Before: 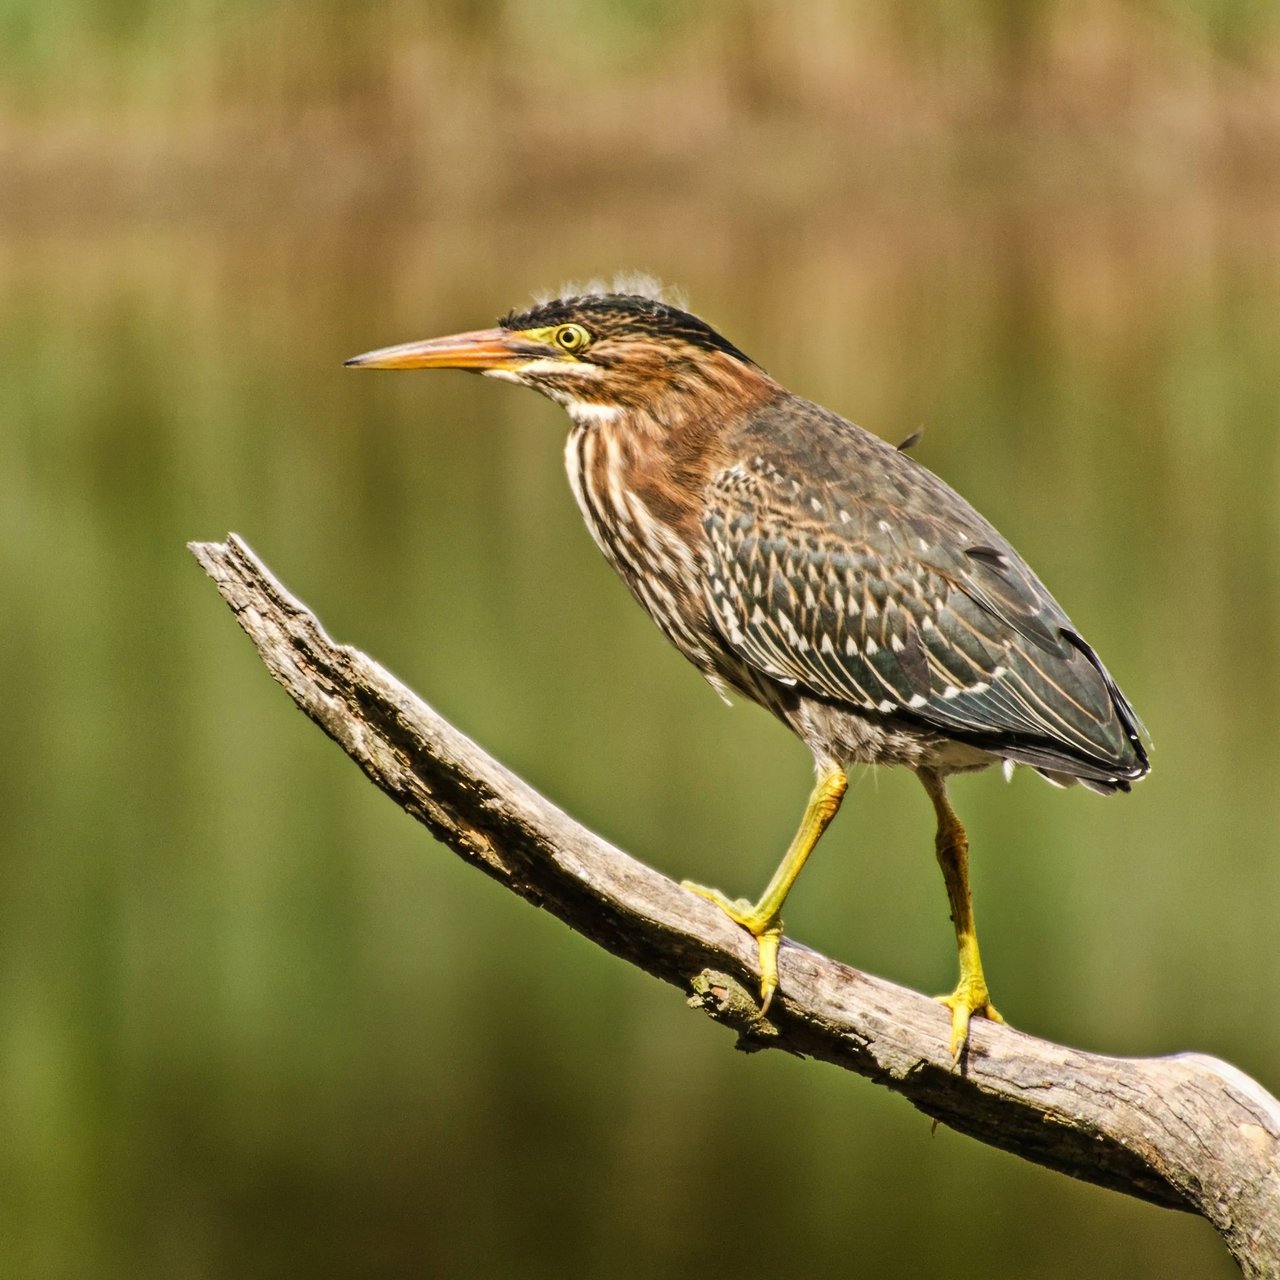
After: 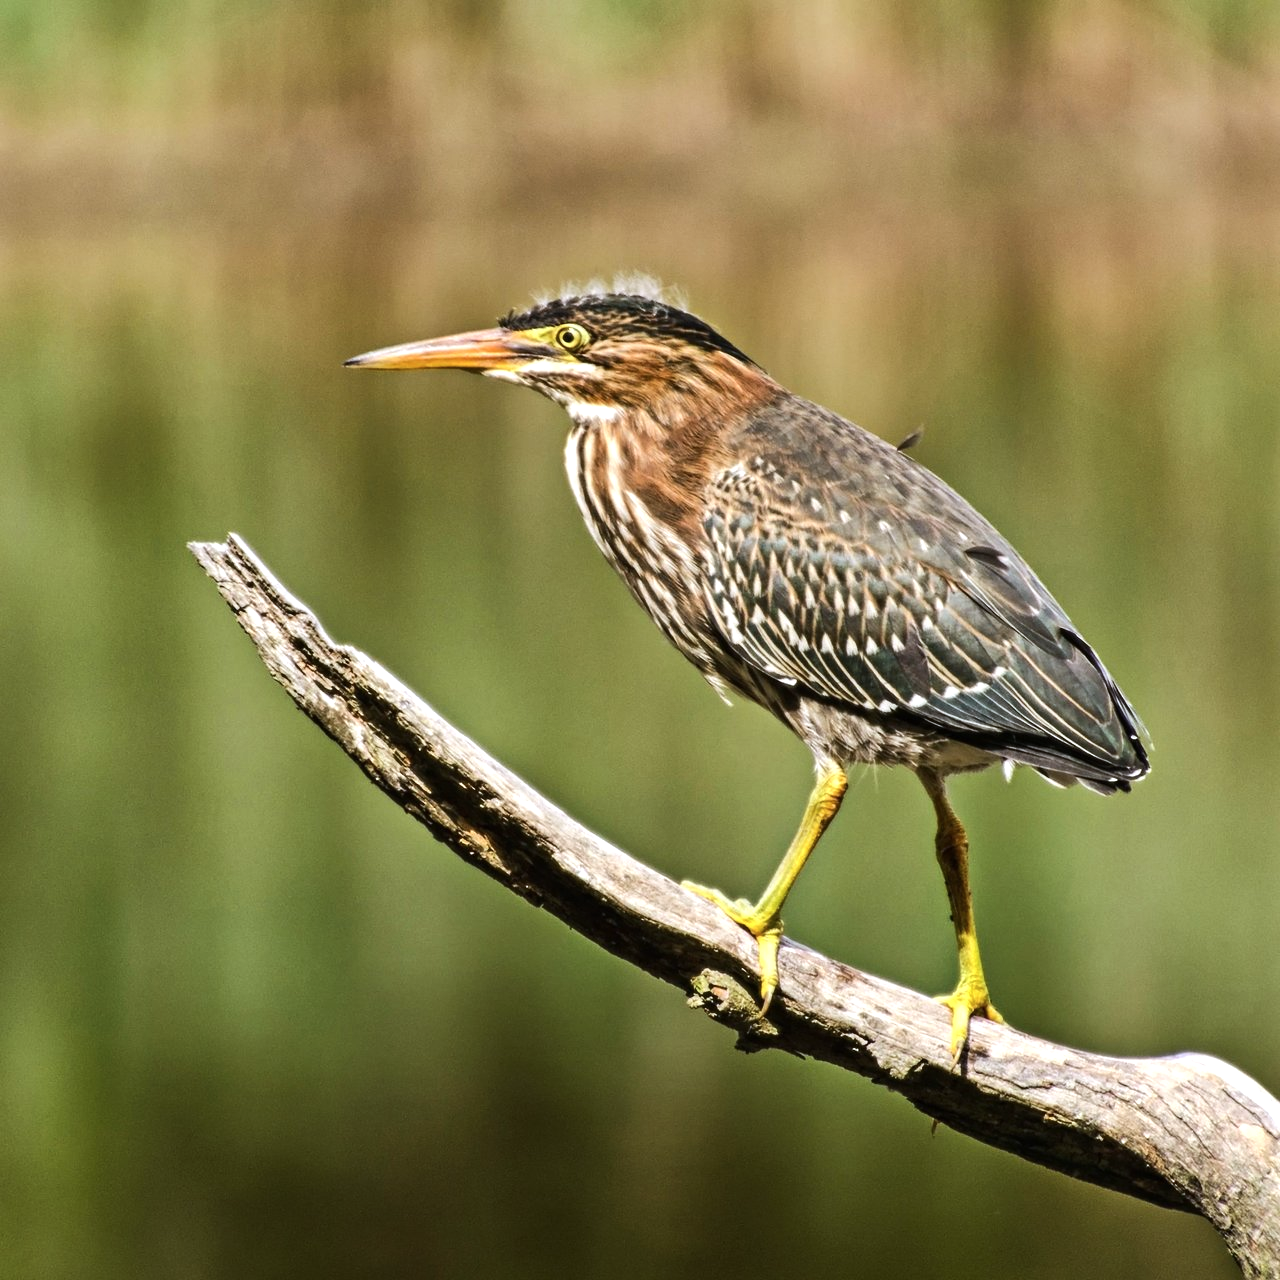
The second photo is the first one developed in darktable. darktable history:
white balance: red 0.978, blue 0.999
color calibration: illuminant as shot in camera, x 0.358, y 0.373, temperature 4628.91 K
tone equalizer: -8 EV -0.417 EV, -7 EV -0.389 EV, -6 EV -0.333 EV, -5 EV -0.222 EV, -3 EV 0.222 EV, -2 EV 0.333 EV, -1 EV 0.389 EV, +0 EV 0.417 EV, edges refinement/feathering 500, mask exposure compensation -1.57 EV, preserve details no
